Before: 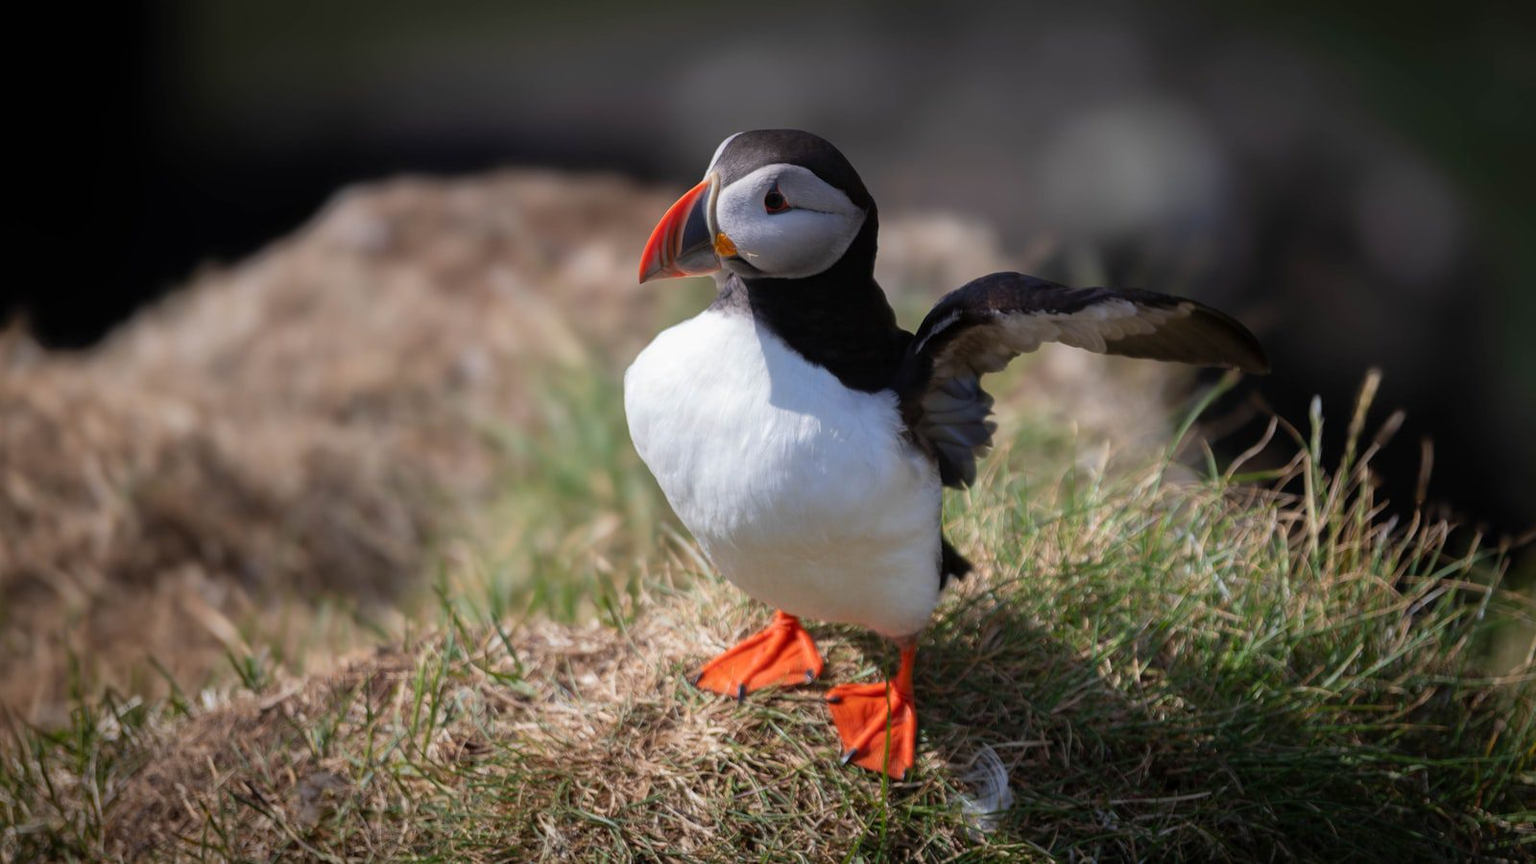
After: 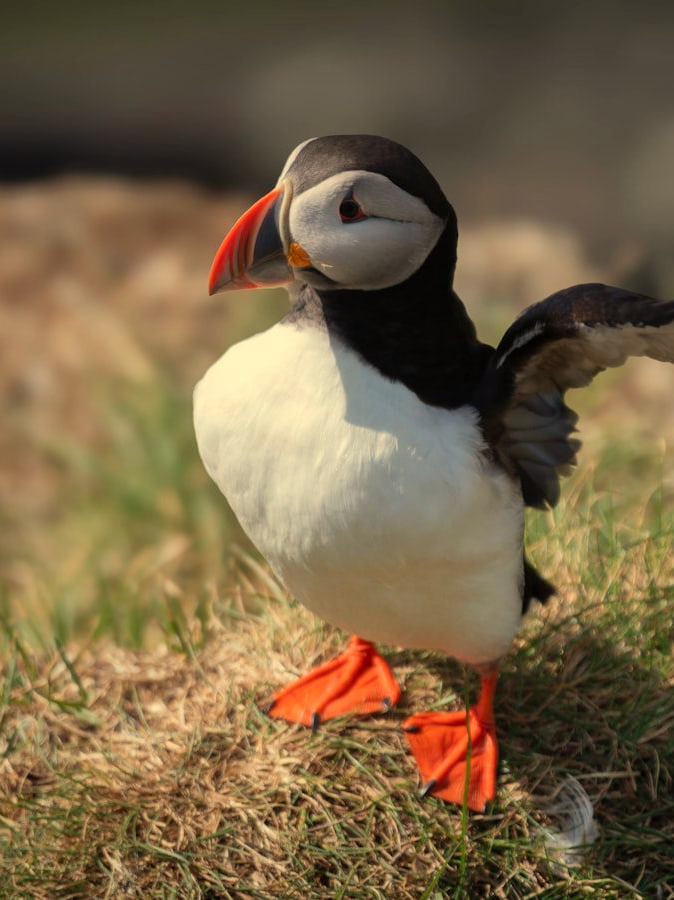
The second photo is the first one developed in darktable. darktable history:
shadows and highlights: shadows 43.71, white point adjustment -1.46, soften with gaussian
white balance: red 1.08, blue 0.791
crop: left 28.583%, right 29.231%
